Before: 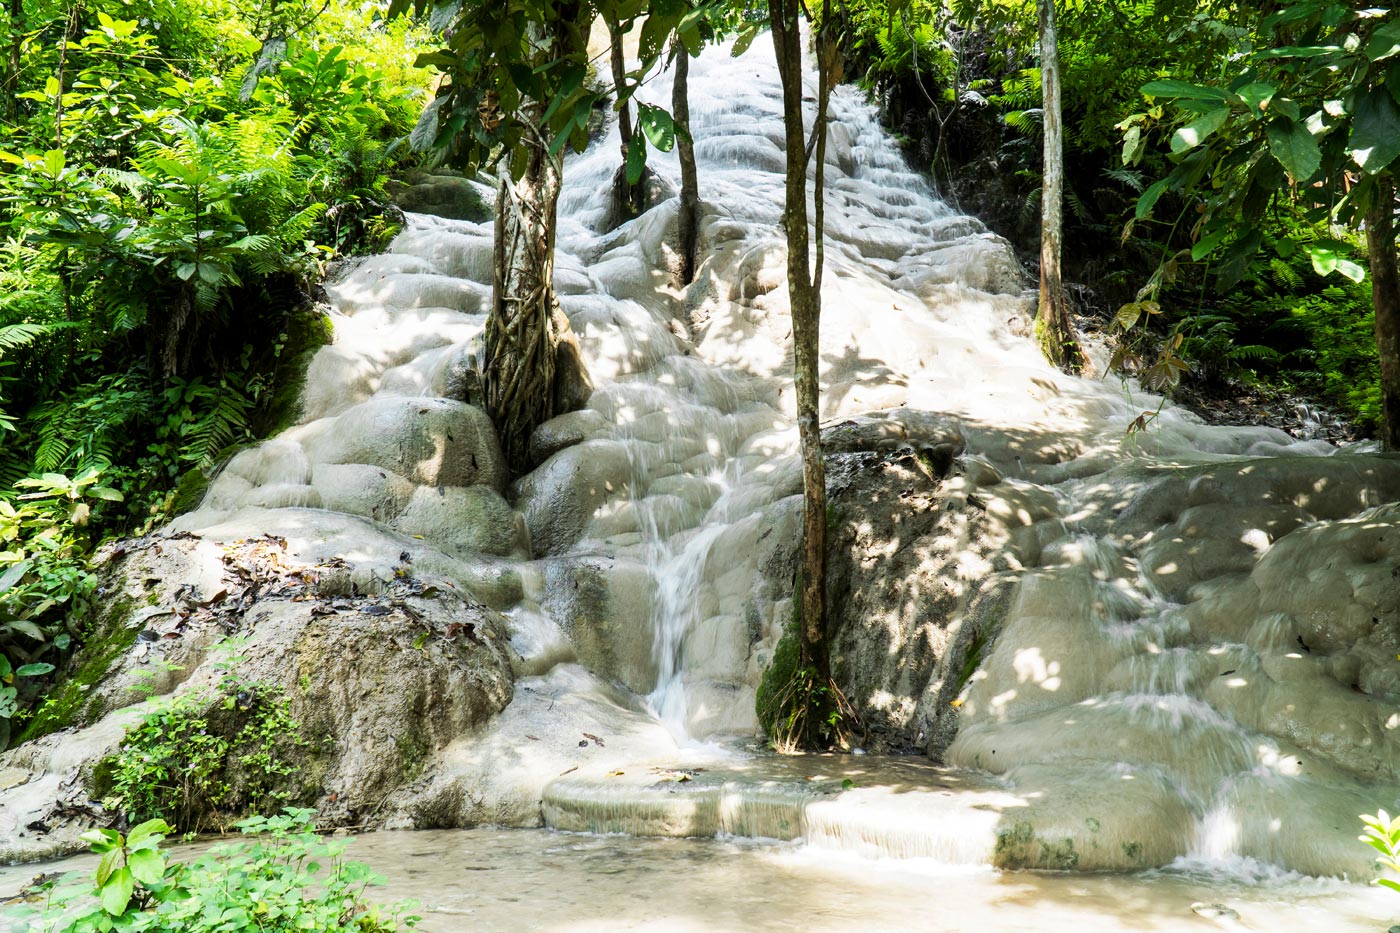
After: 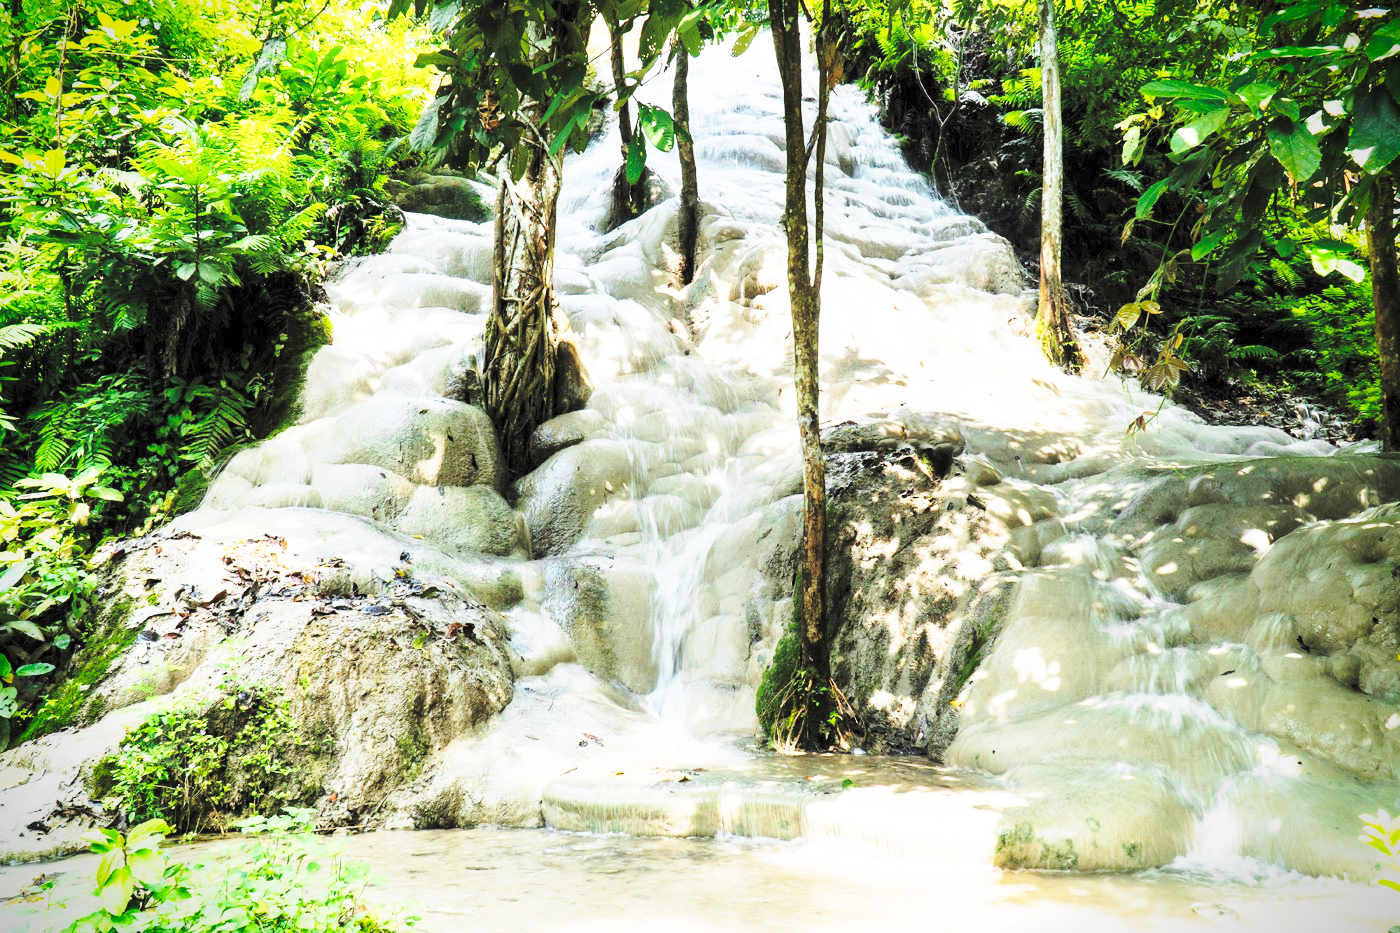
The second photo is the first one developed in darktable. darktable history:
vignetting: fall-off start 88.53%, fall-off radius 44.2%, saturation 0.376, width/height ratio 1.161
color zones: mix -62.47%
contrast brightness saturation: brightness 0.28
base curve: curves: ch0 [(0, 0) (0.04, 0.03) (0.133, 0.232) (0.448, 0.748) (0.843, 0.968) (1, 1)], preserve colors none
